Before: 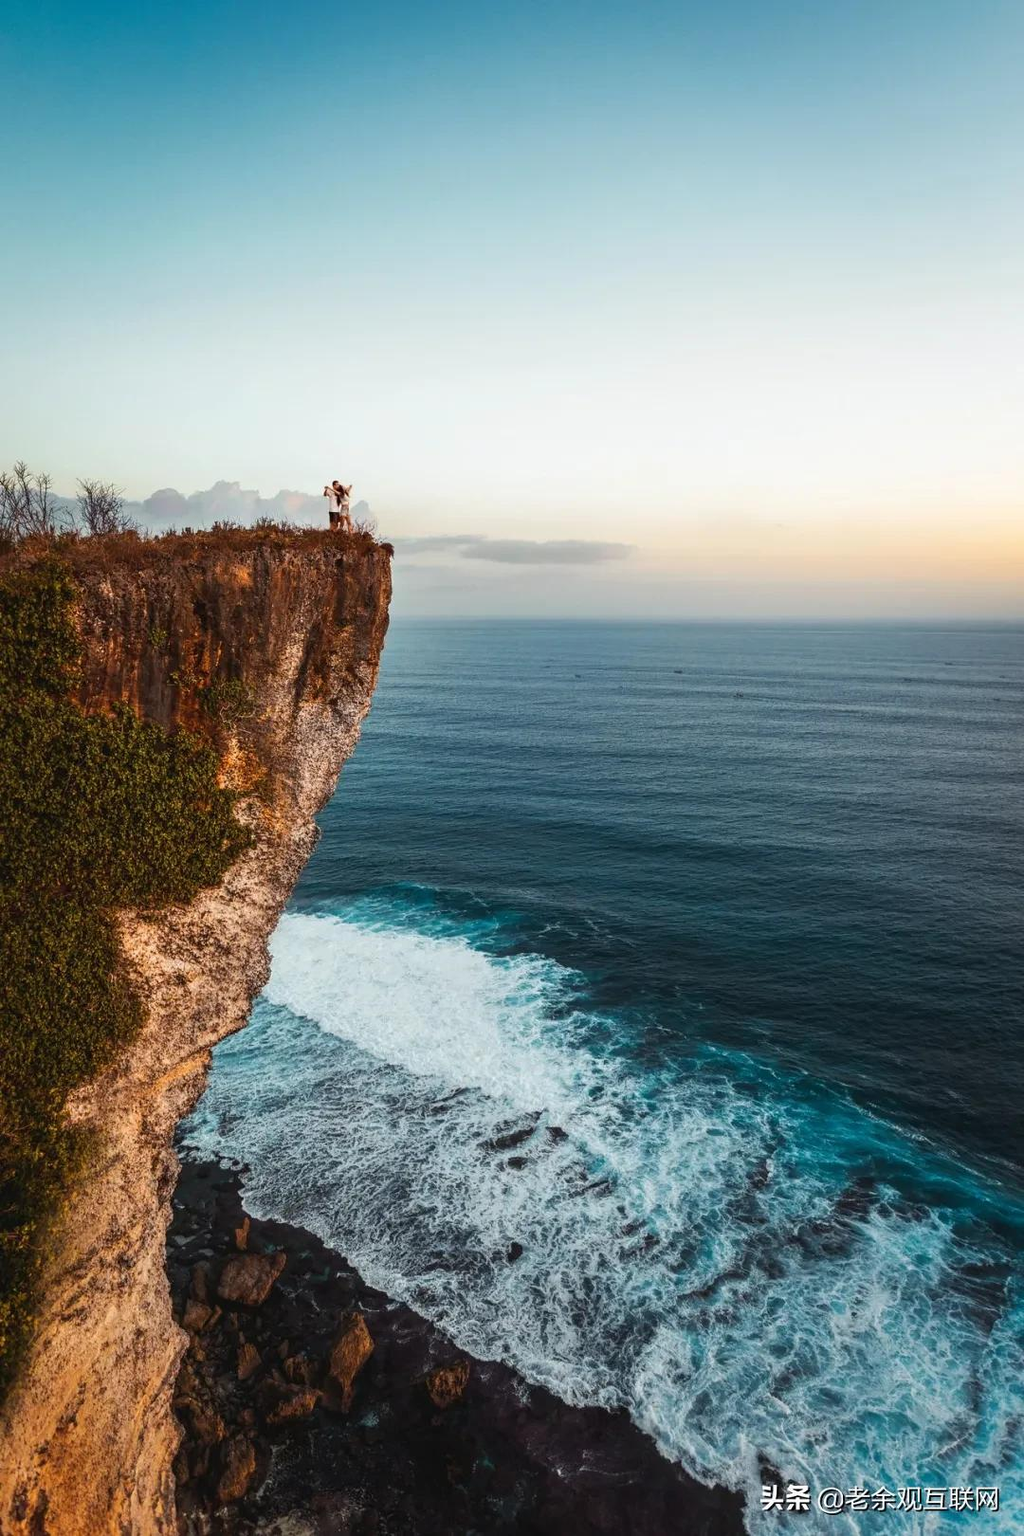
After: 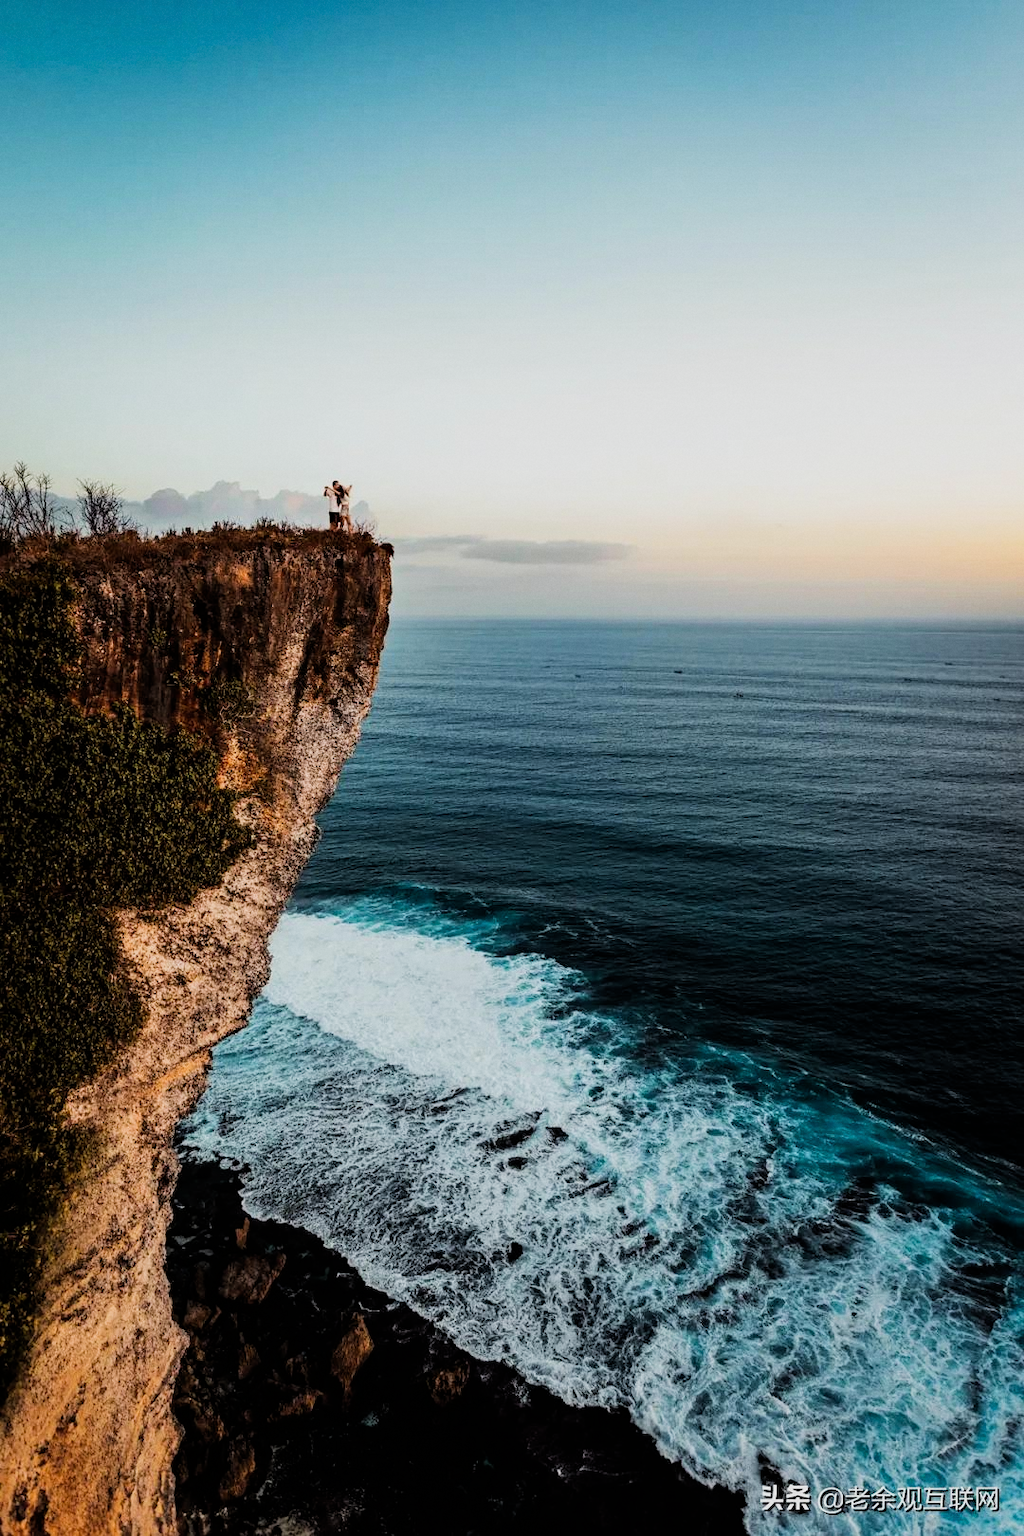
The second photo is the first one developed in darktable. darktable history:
haze removal: compatibility mode true, adaptive false
filmic rgb: black relative exposure -5 EV, hardness 2.88, contrast 1.3, highlights saturation mix -30%
grain: coarseness 14.57 ISO, strength 8.8%
